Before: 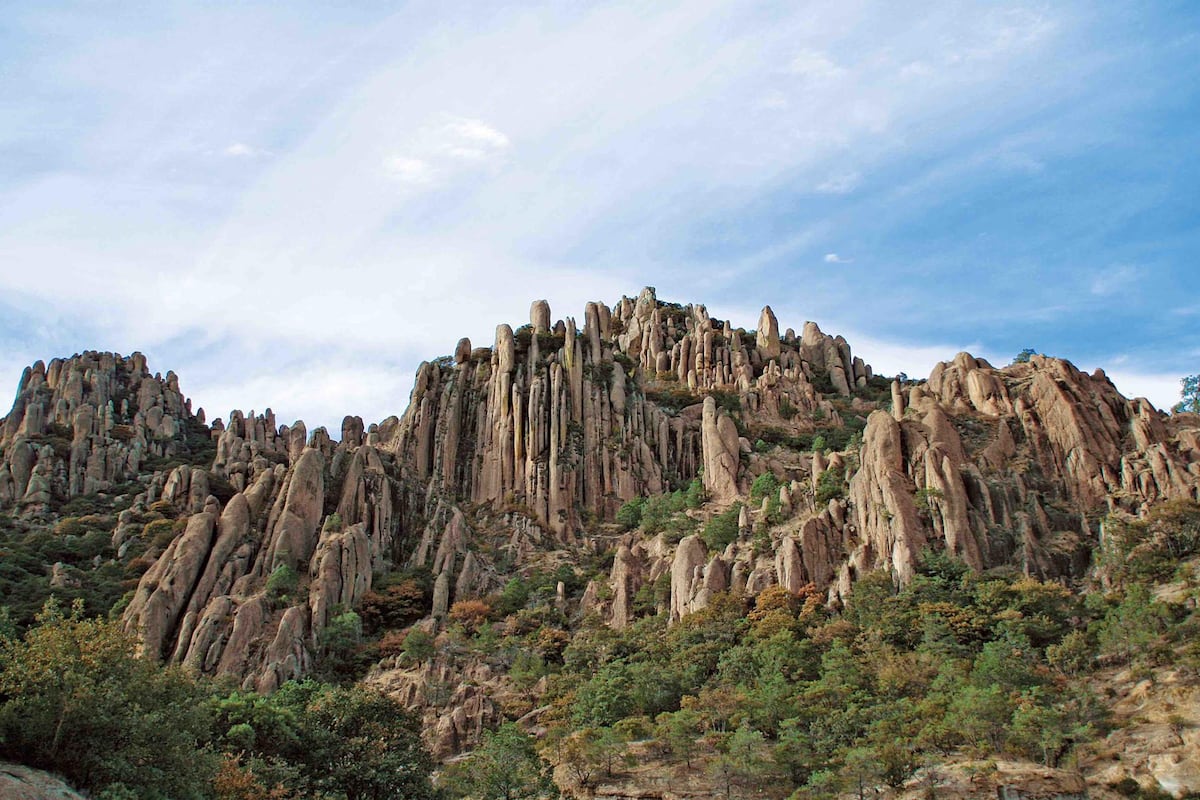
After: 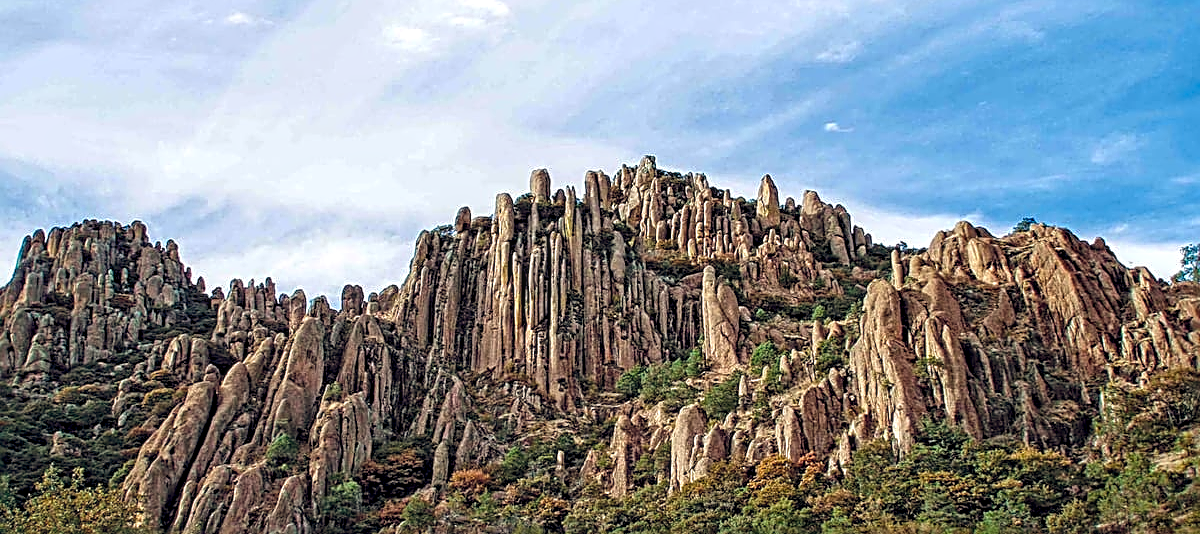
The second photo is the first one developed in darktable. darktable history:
sharpen: radius 2.566, amount 0.681
contrast equalizer: octaves 7, y [[0.502, 0.505, 0.512, 0.529, 0.564, 0.588], [0.5 ×6], [0.502, 0.505, 0.512, 0.529, 0.564, 0.588], [0, 0.001, 0.001, 0.004, 0.008, 0.011], [0, 0.001, 0.001, 0.004, 0.008, 0.011]]
local contrast: highlights 61%, detail 143%, midtone range 0.426
color balance rgb: shadows lift › chroma 0.649%, shadows lift › hue 112.39°, power › luminance -4.009%, power › chroma 0.58%, power › hue 38.22°, global offset › chroma 0.141%, global offset › hue 253.9°, linear chroma grading › global chroma 8.847%, perceptual saturation grading › global saturation 8.514%, perceptual brilliance grading › global brilliance 2.849%, perceptual brilliance grading › highlights -2.304%, perceptual brilliance grading › shadows 2.639%, global vibrance 20%
crop: top 16.425%, bottom 16.764%
